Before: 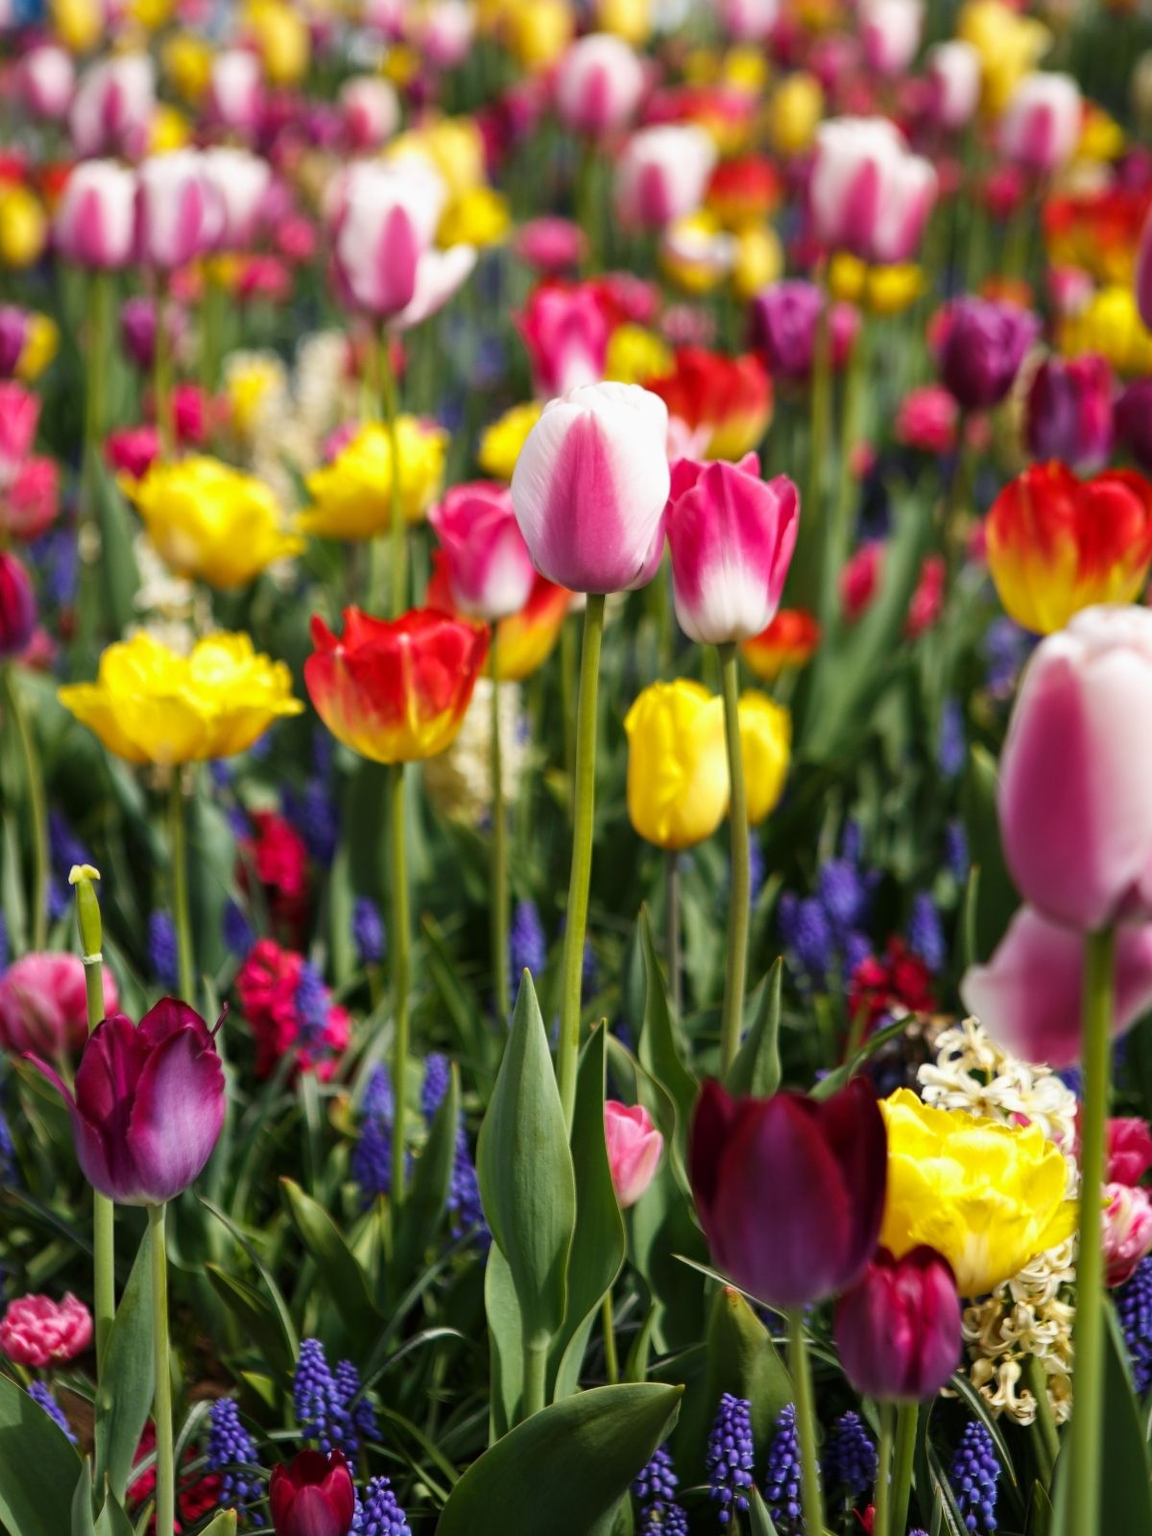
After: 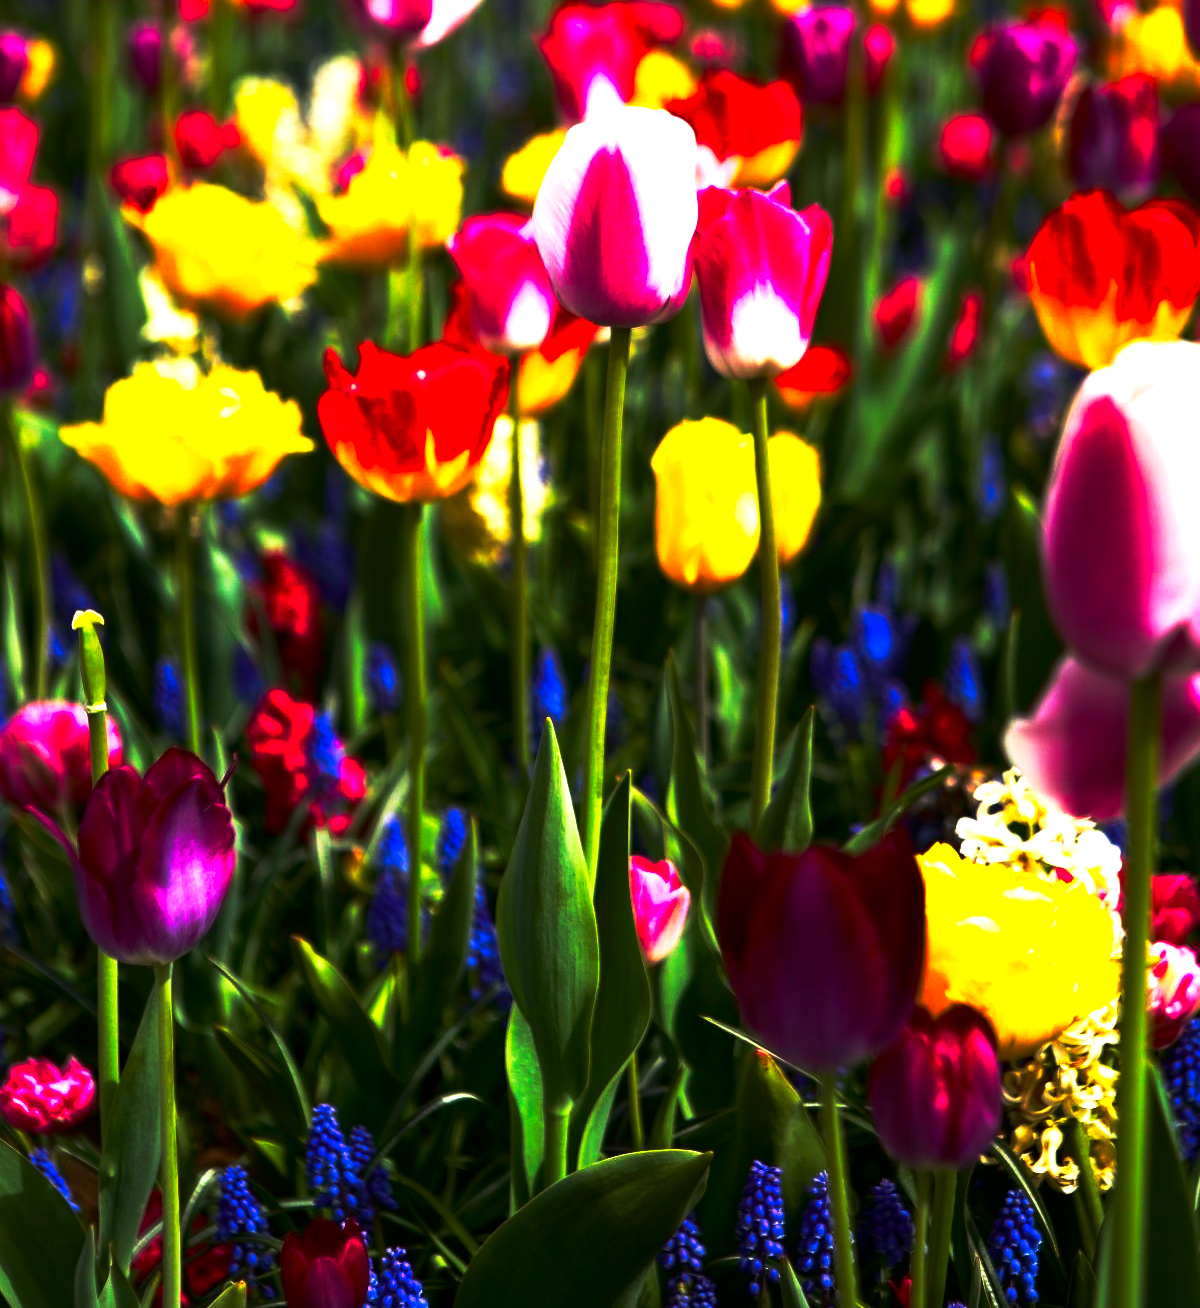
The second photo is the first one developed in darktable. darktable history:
tone equalizer: on, module defaults
contrast brightness saturation: contrast 0.118, brightness -0.123, saturation 0.204
exposure: black level correction 0, exposure 1.001 EV, compensate highlight preservation false
crop and rotate: top 18.244%
base curve: curves: ch0 [(0, 0) (0.564, 0.291) (0.802, 0.731) (1, 1)], preserve colors none
